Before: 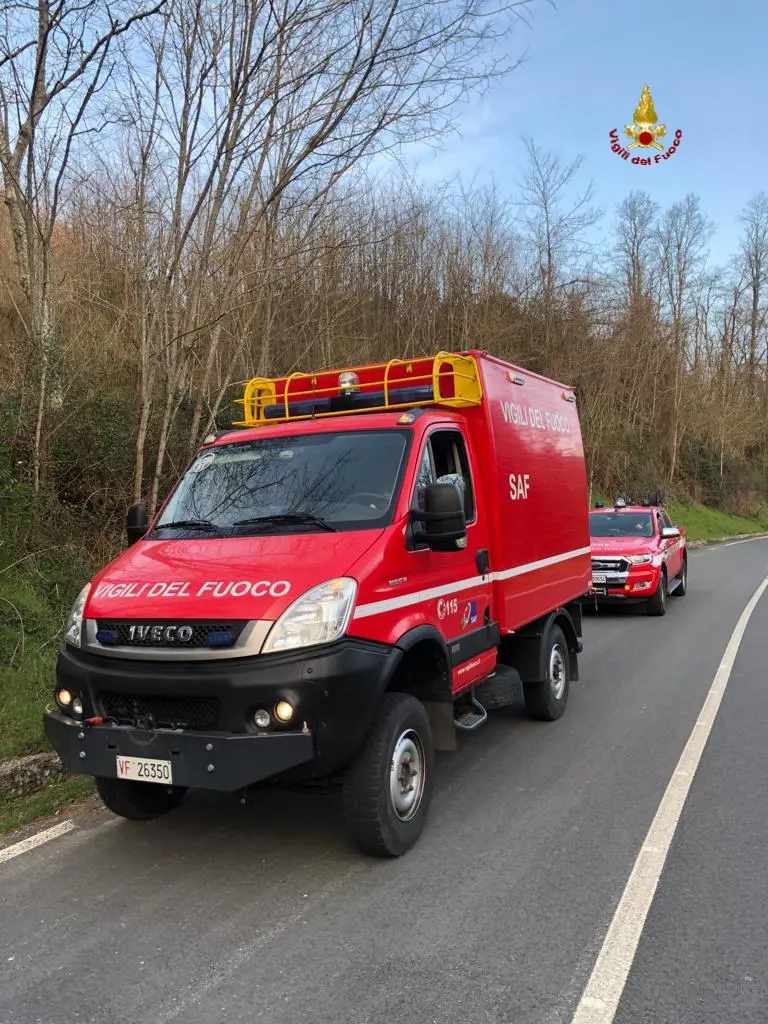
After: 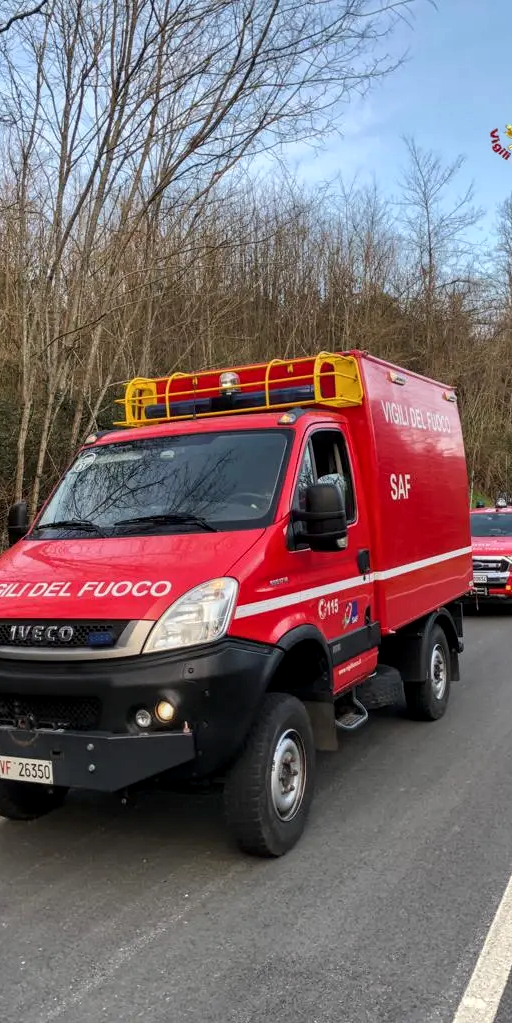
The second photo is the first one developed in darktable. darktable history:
crop and rotate: left 15.539%, right 17.741%
local contrast: on, module defaults
